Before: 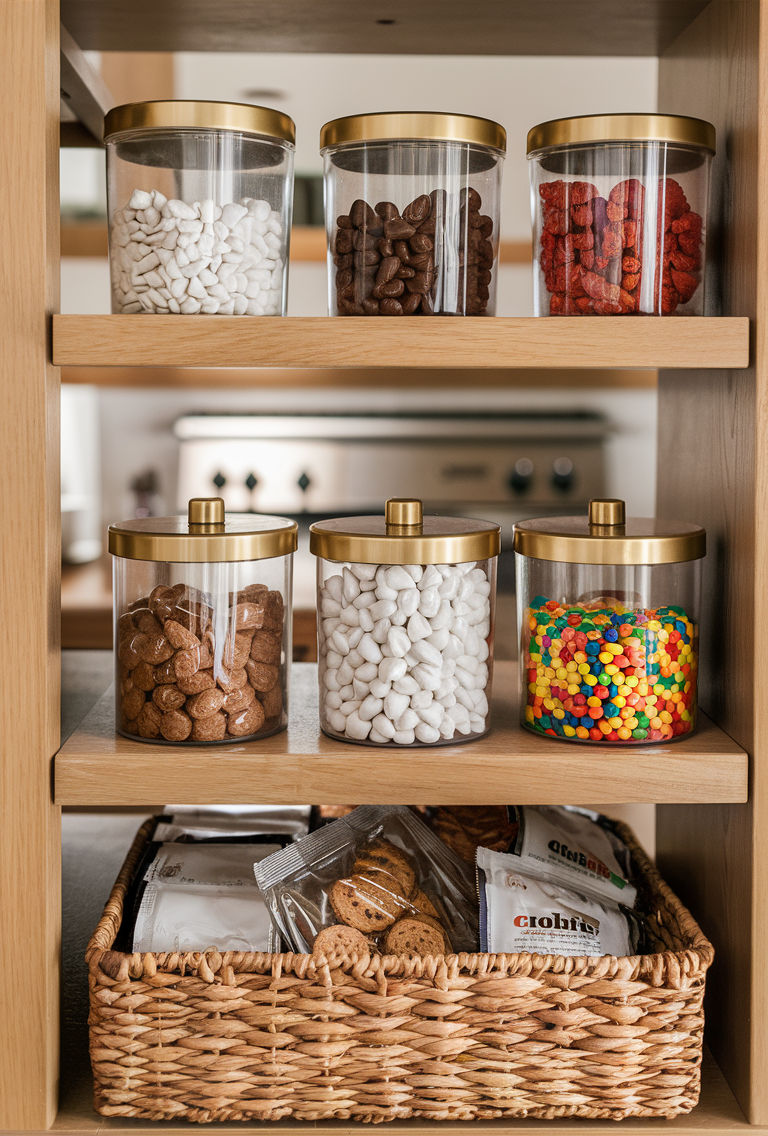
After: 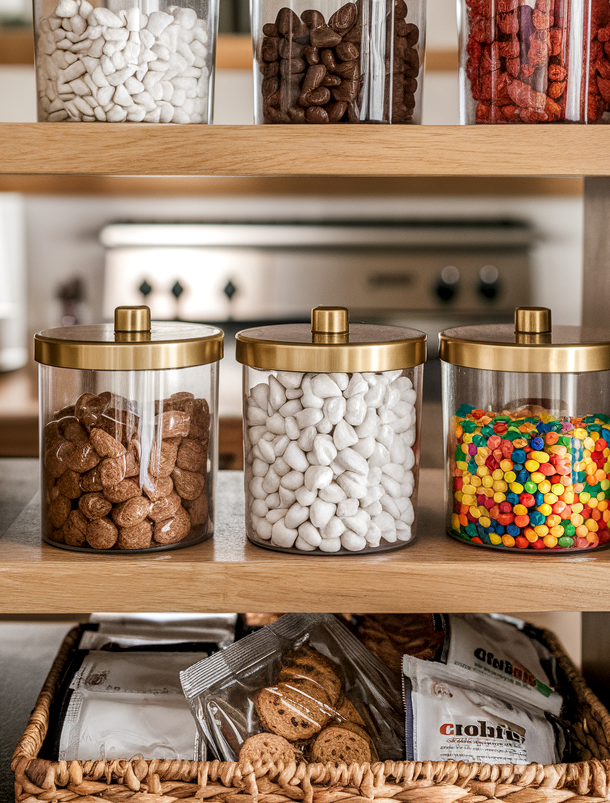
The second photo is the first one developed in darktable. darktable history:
crop: left 9.712%, top 16.928%, right 10.845%, bottom 12.332%
local contrast: detail 130%
